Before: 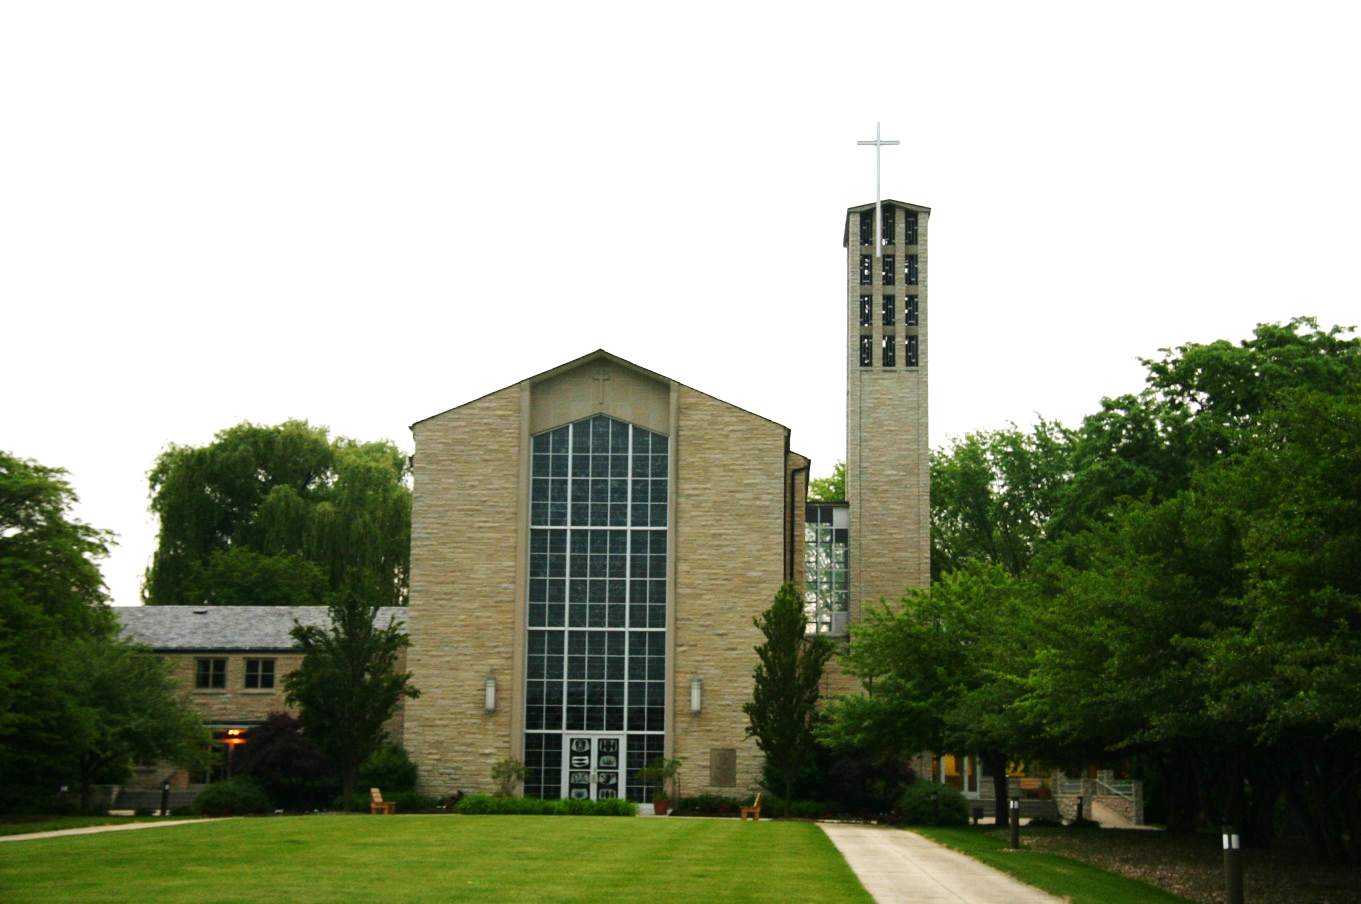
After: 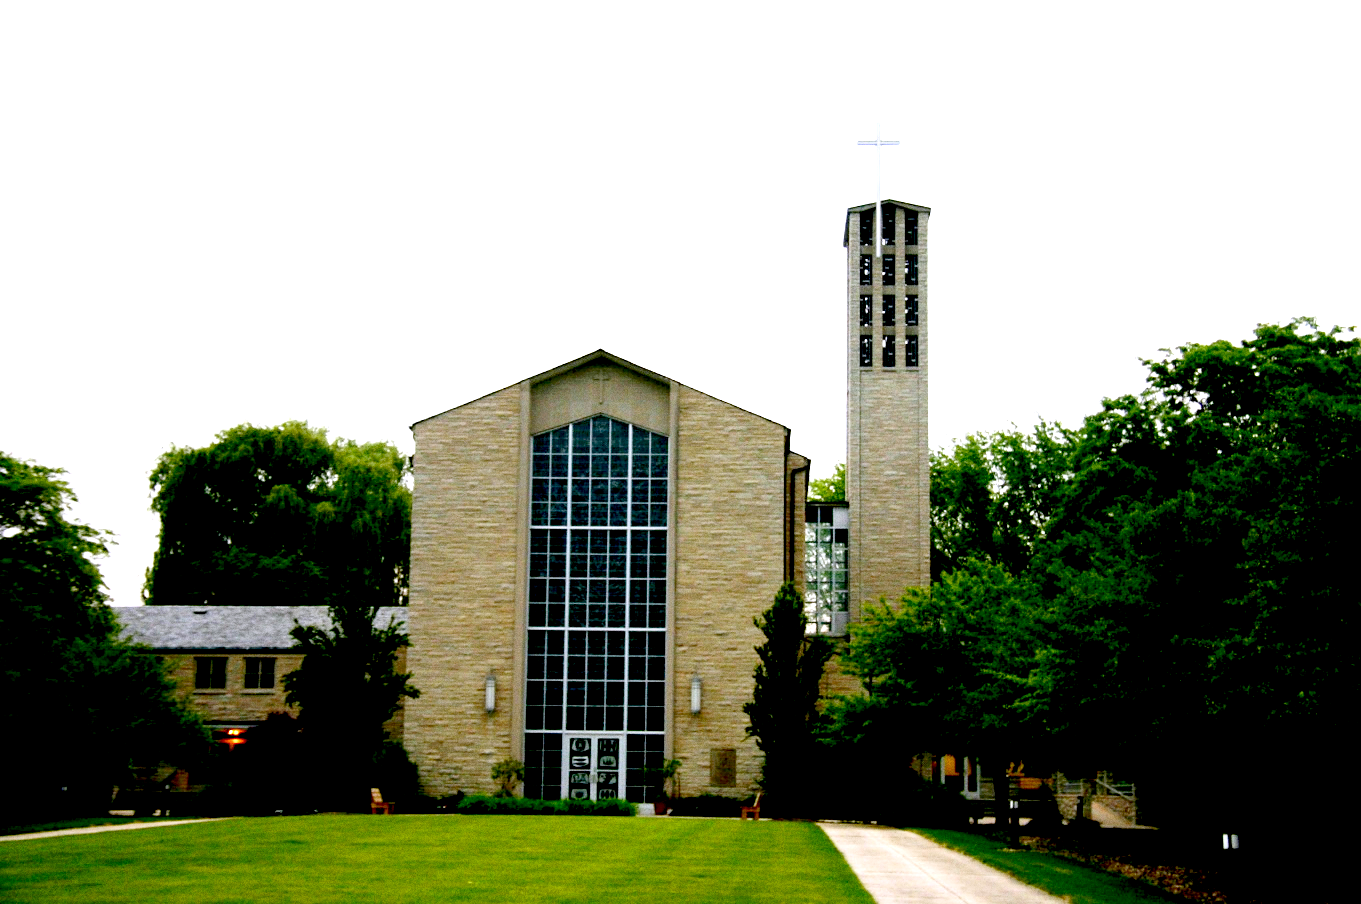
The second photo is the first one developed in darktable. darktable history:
grain: coarseness 0.09 ISO
exposure: black level correction 0.04, exposure 0.5 EV, compensate highlight preservation false
white balance: red 1.004, blue 1.096
